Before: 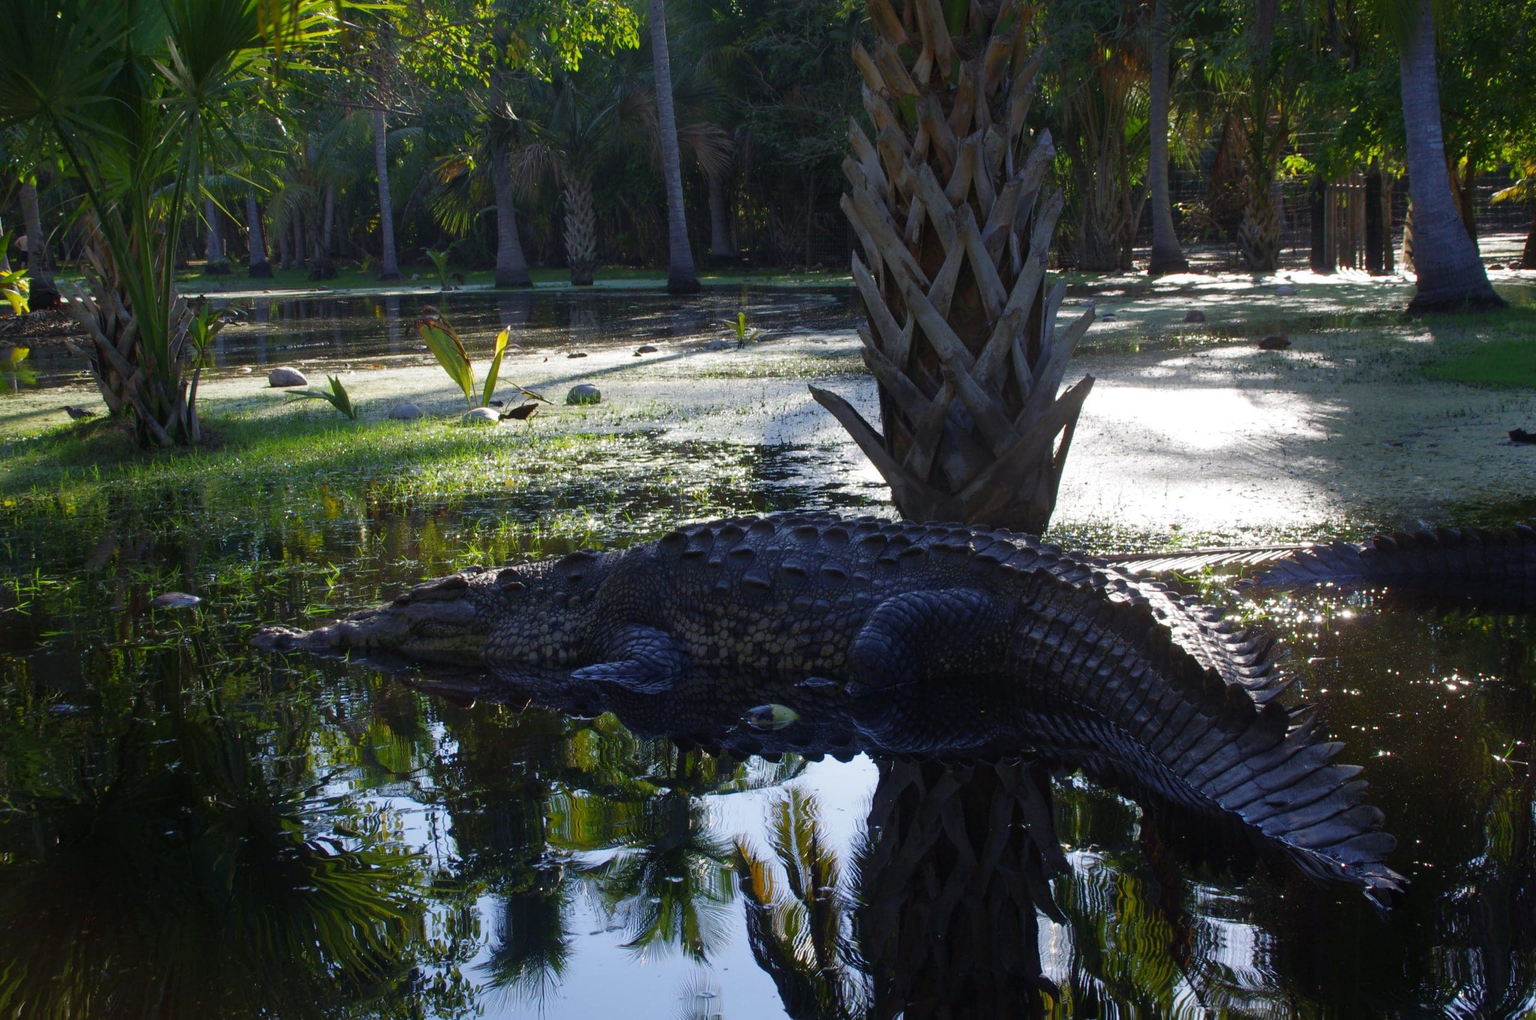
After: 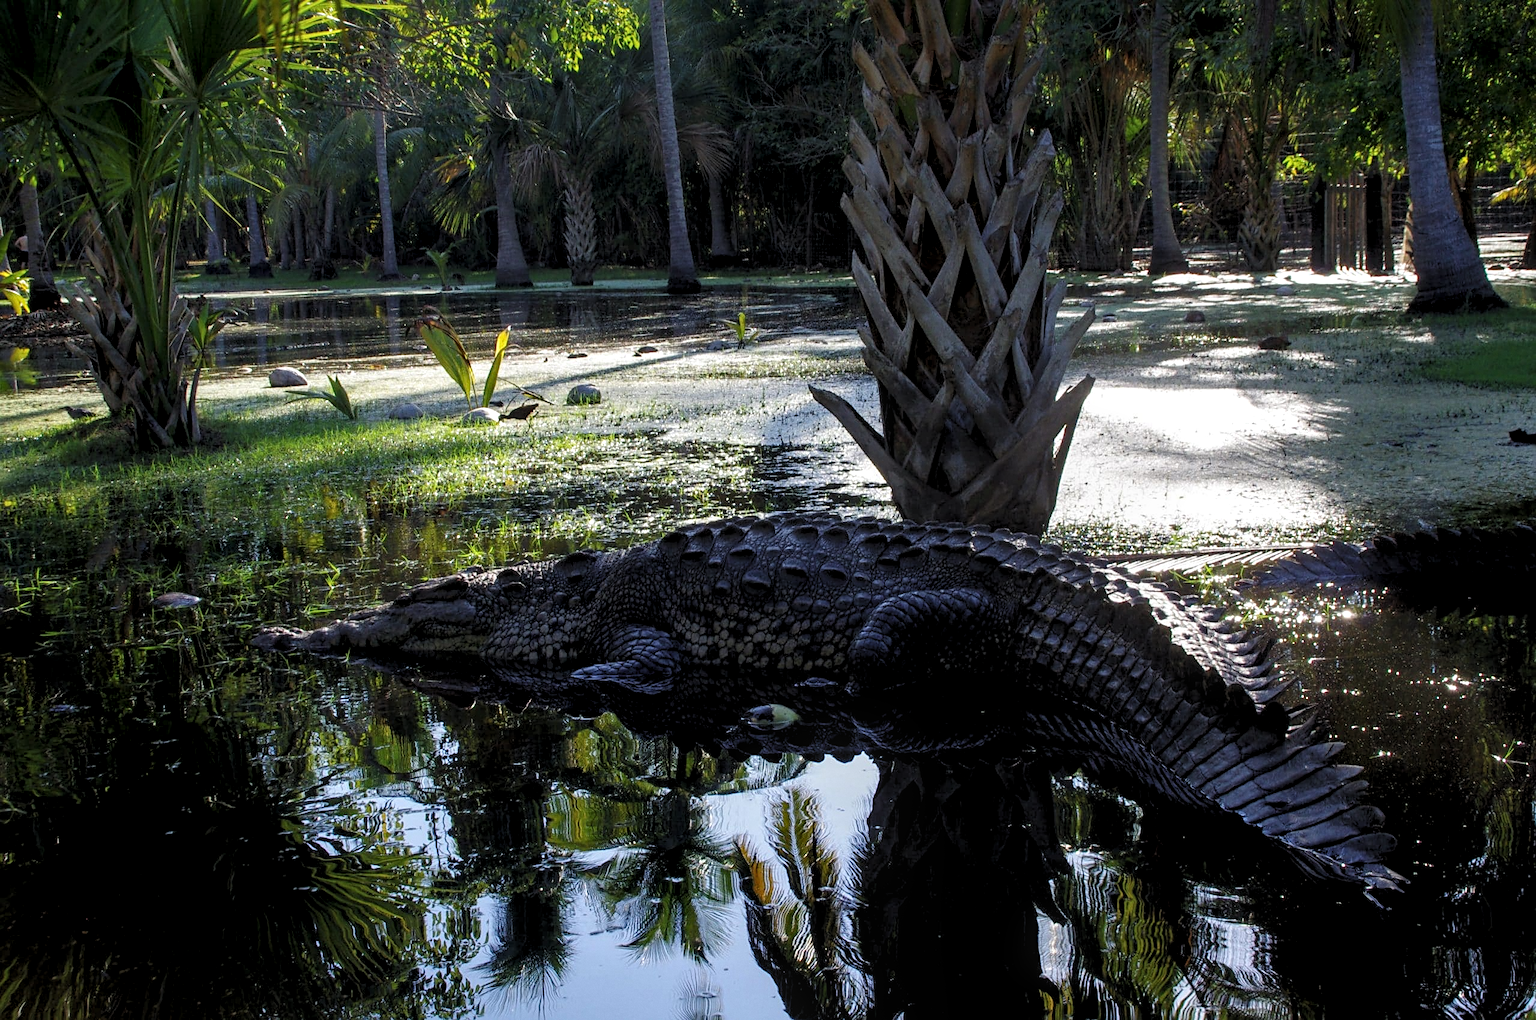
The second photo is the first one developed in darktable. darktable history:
sharpen: radius 2.529, amount 0.323
levels: levels [0.073, 0.497, 0.972]
grain: coarseness 0.09 ISO, strength 10%
local contrast: detail 130%
